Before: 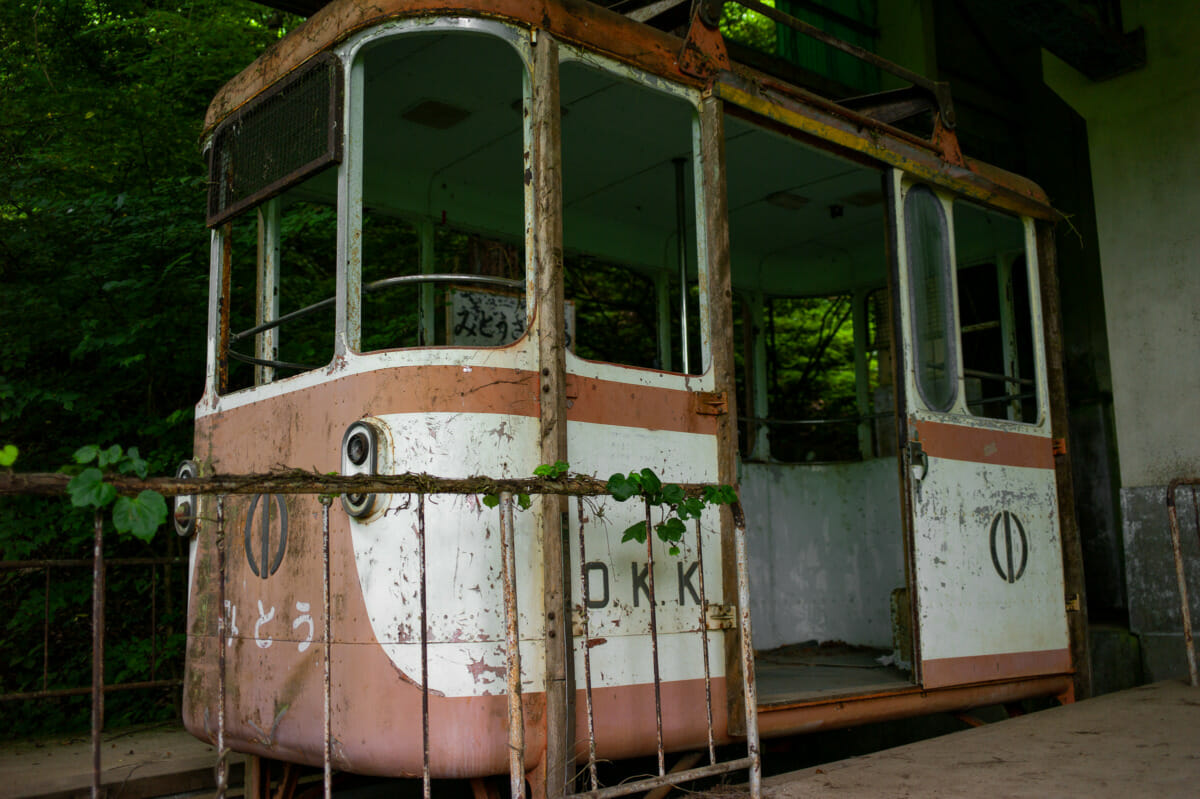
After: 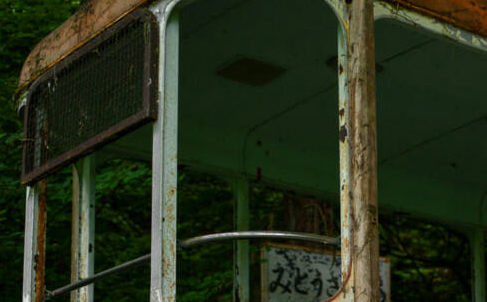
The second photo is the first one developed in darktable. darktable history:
crop: left 15.452%, top 5.459%, right 43.956%, bottom 56.62%
exposure: exposure 0.127 EV, compensate highlight preservation false
tone equalizer: on, module defaults
